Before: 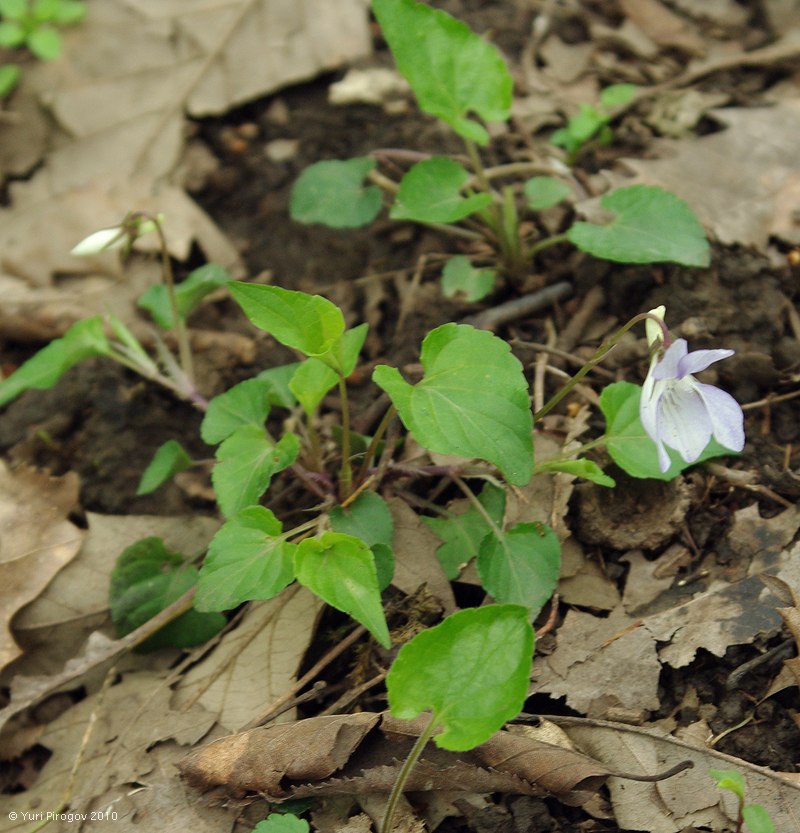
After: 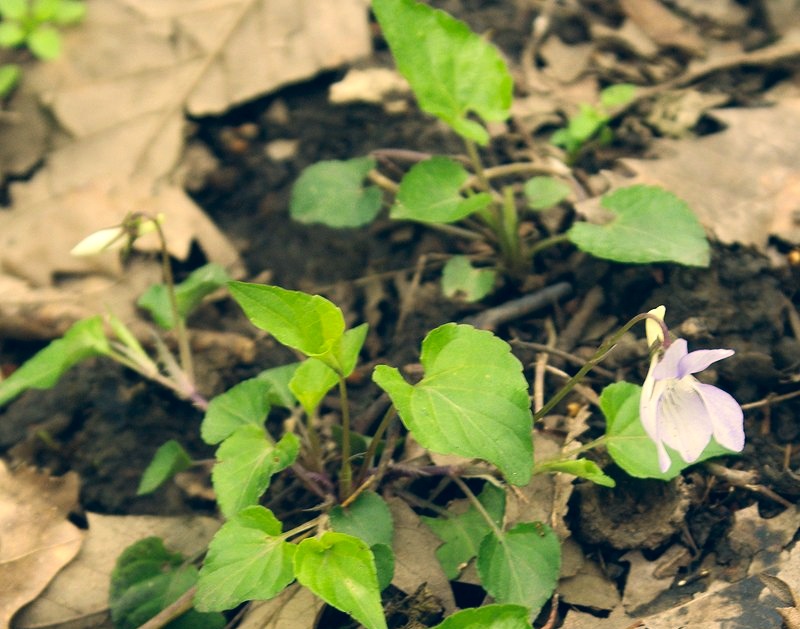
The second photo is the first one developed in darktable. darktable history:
tone equalizer: -8 EV 0.007 EV, -7 EV -0.017 EV, -6 EV 0.021 EV, -5 EV 0.022 EV, -4 EV 0.257 EV, -3 EV 0.633 EV, -2 EV 0.559 EV, -1 EV 0.193 EV, +0 EV 0.051 EV, edges refinement/feathering 500, mask exposure compensation -1.57 EV, preserve details guided filter
crop: bottom 24.485%
color correction: highlights a* 10.3, highlights b* 14.05, shadows a* -9.69, shadows b* -14.99
